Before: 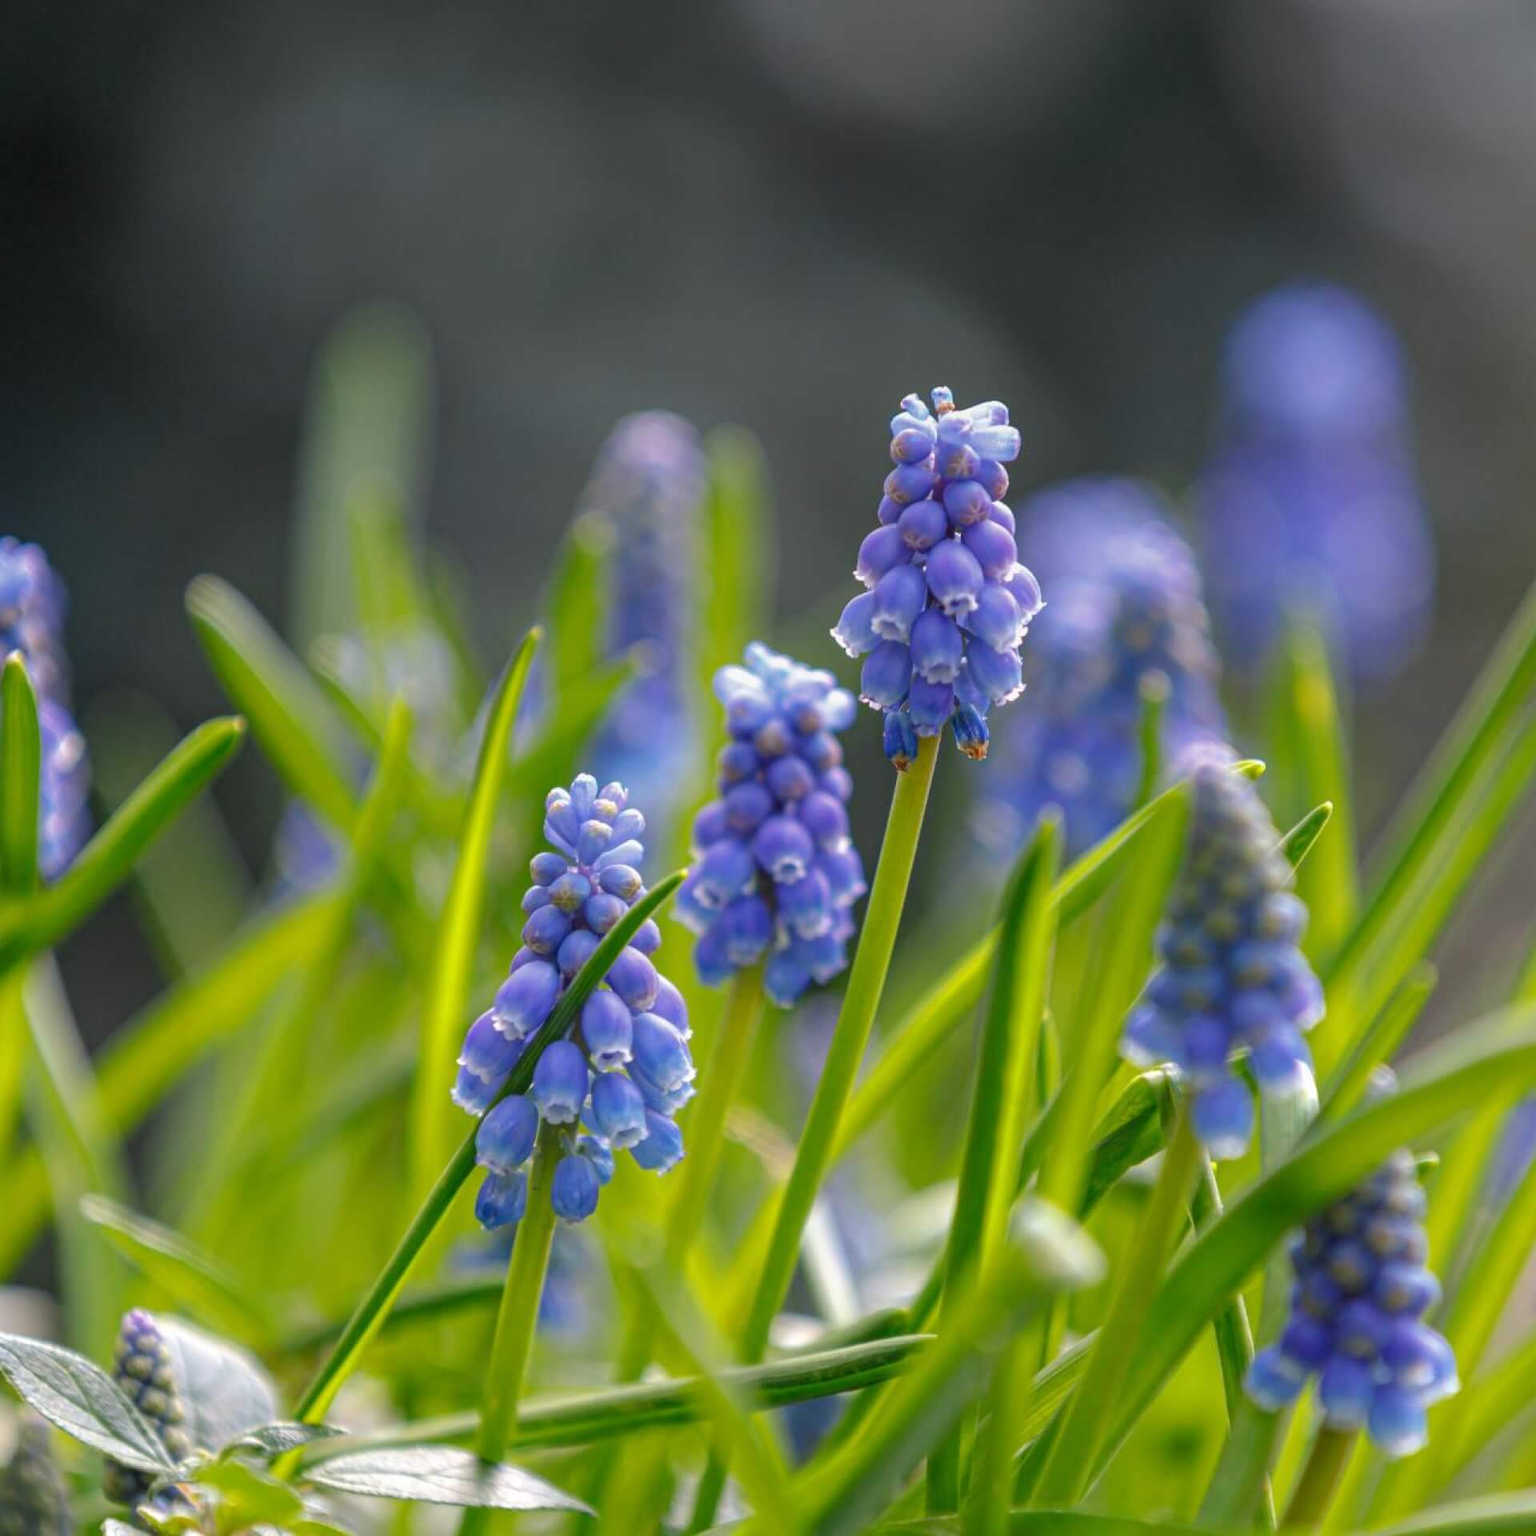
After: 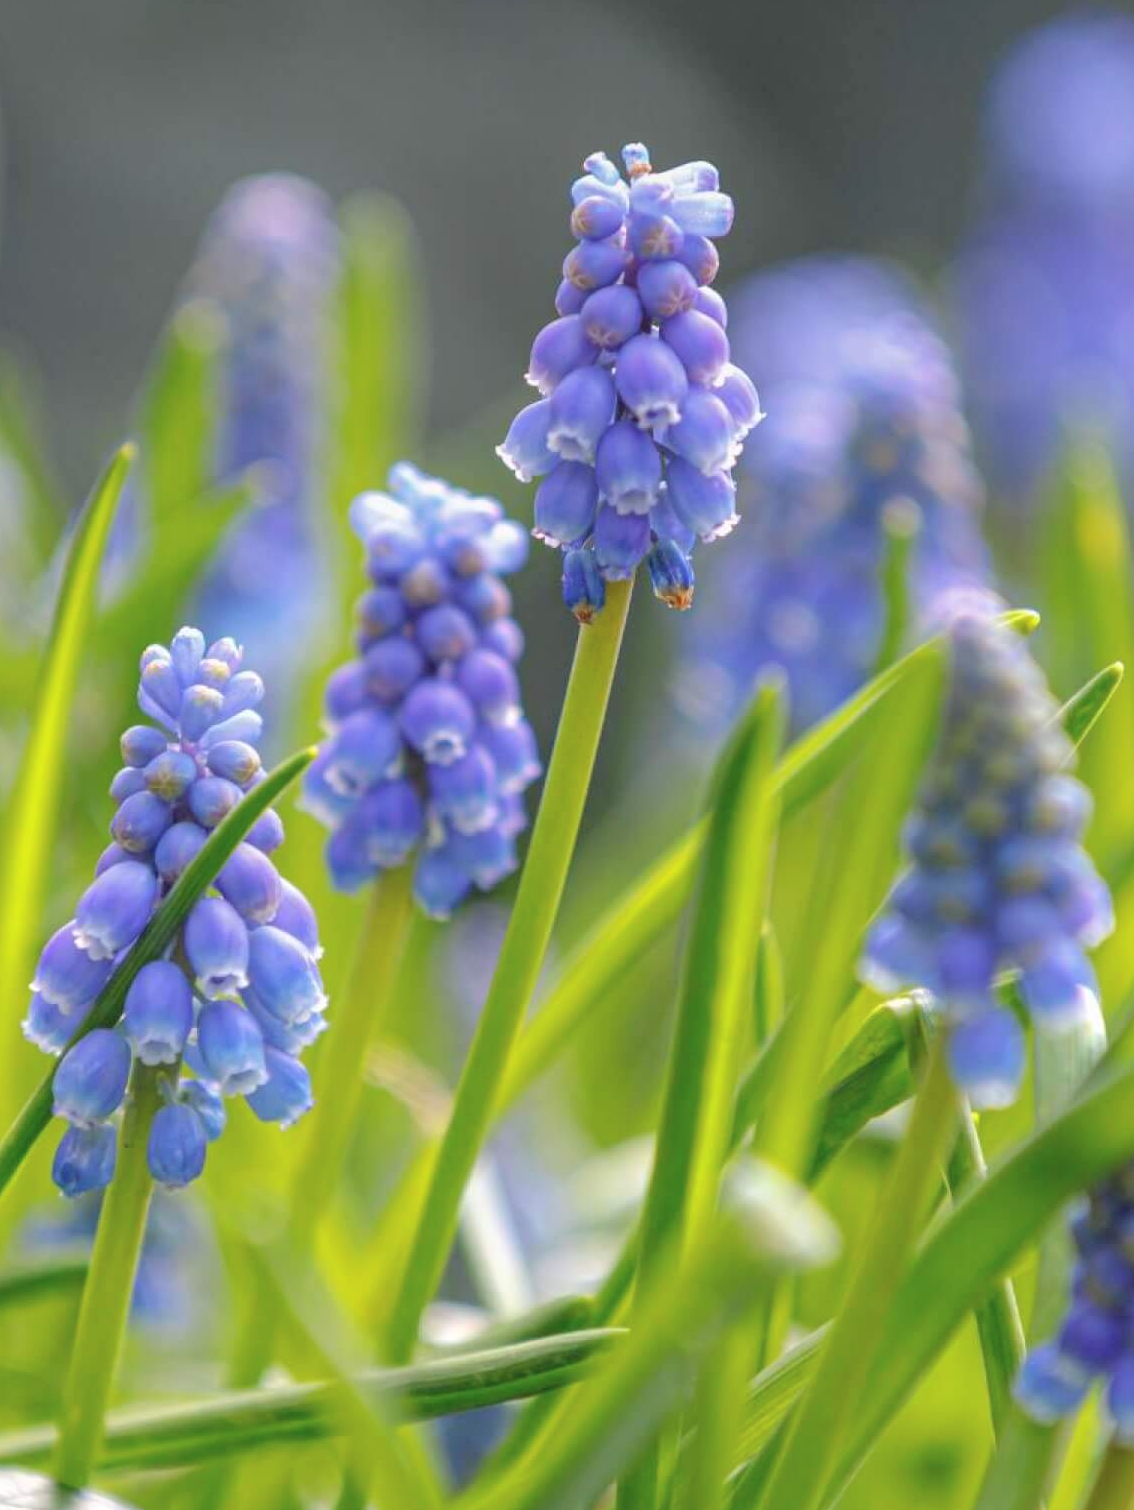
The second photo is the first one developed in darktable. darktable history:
contrast brightness saturation: brightness 0.15
crop and rotate: left 28.256%, top 17.734%, right 12.656%, bottom 3.573%
